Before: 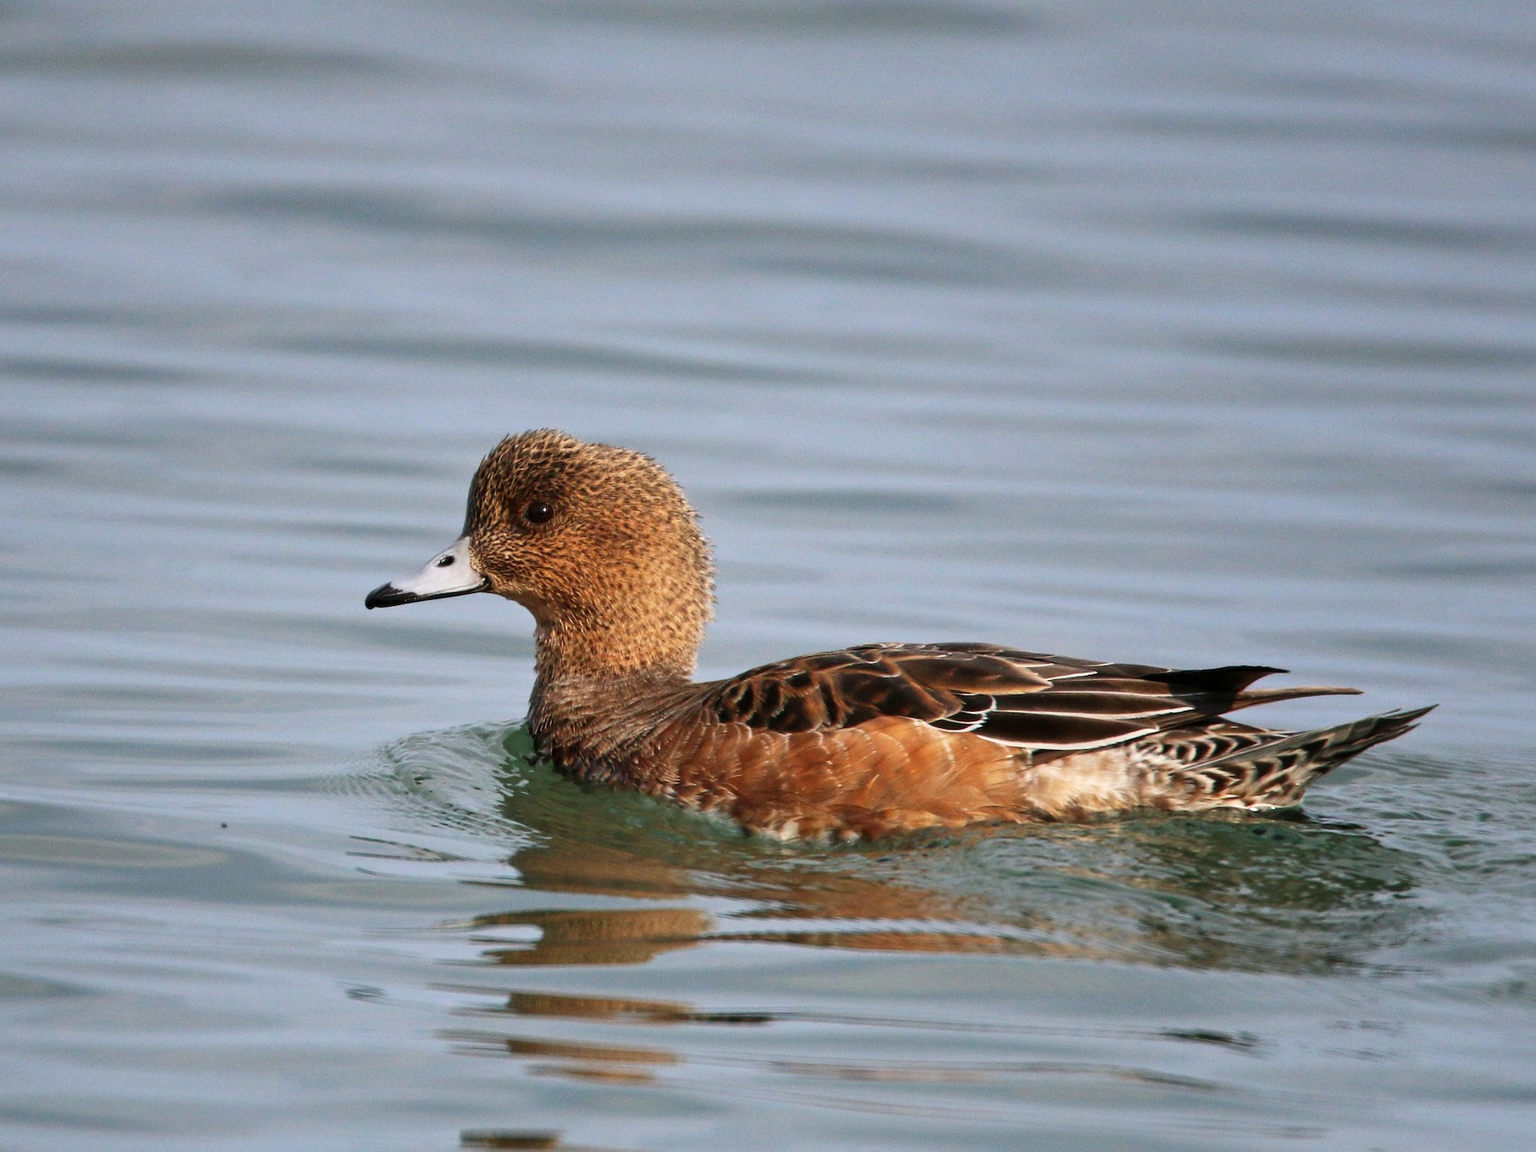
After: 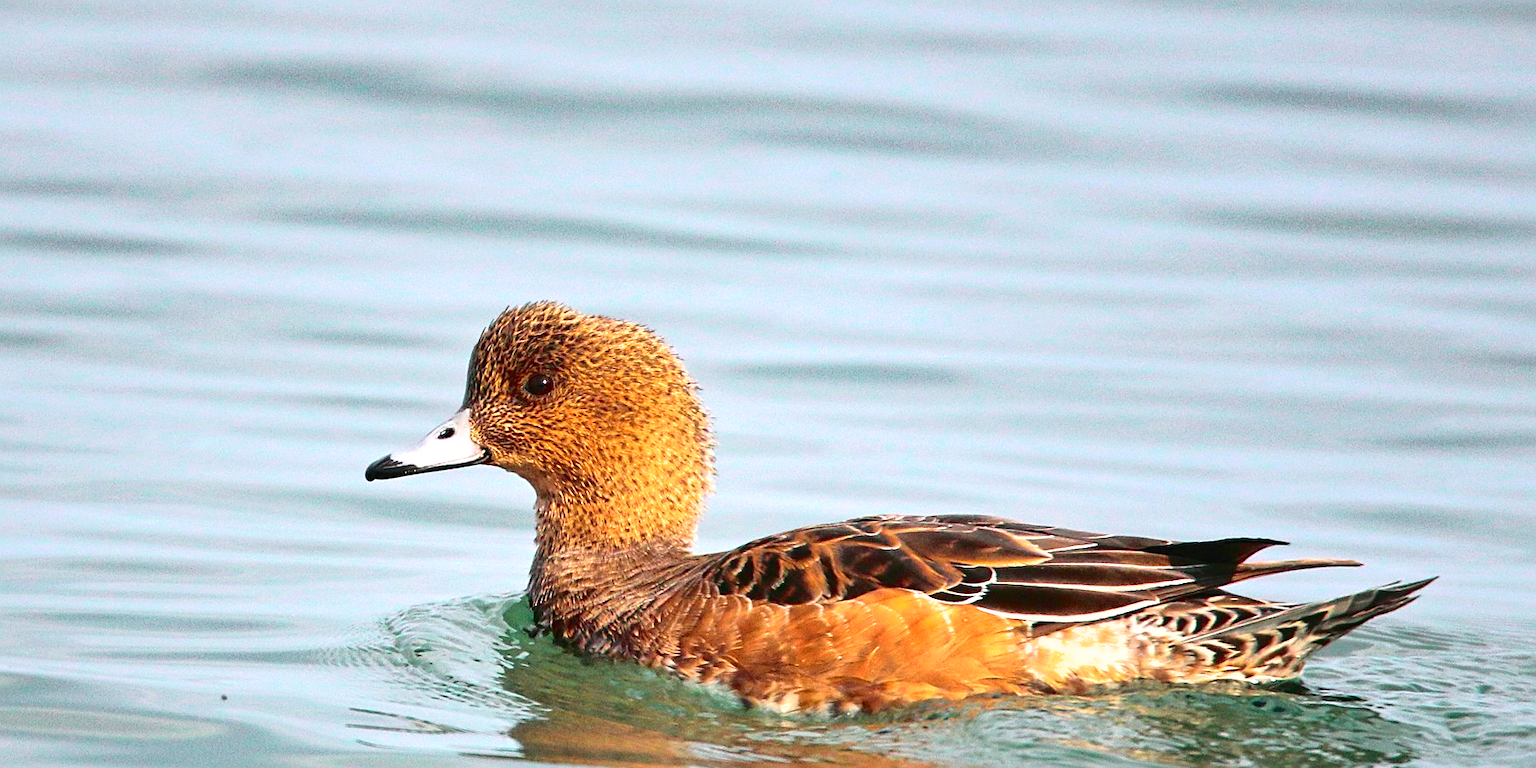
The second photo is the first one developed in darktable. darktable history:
sharpen: on, module defaults
exposure: black level correction 0, exposure 1.1 EV, compensate exposure bias true, compensate highlight preservation false
crop: top 11.166%, bottom 22.168%
shadows and highlights: on, module defaults
tone curve: curves: ch0 [(0, 0.014) (0.17, 0.099) (0.398, 0.423) (0.728, 0.808) (0.877, 0.91) (0.99, 0.955)]; ch1 [(0, 0) (0.377, 0.325) (0.493, 0.491) (0.505, 0.504) (0.515, 0.515) (0.554, 0.575) (0.623, 0.643) (0.701, 0.718) (1, 1)]; ch2 [(0, 0) (0.423, 0.453) (0.481, 0.485) (0.501, 0.501) (0.531, 0.527) (0.586, 0.597) (0.663, 0.706) (0.717, 0.753) (1, 0.991)], color space Lab, independent channels
